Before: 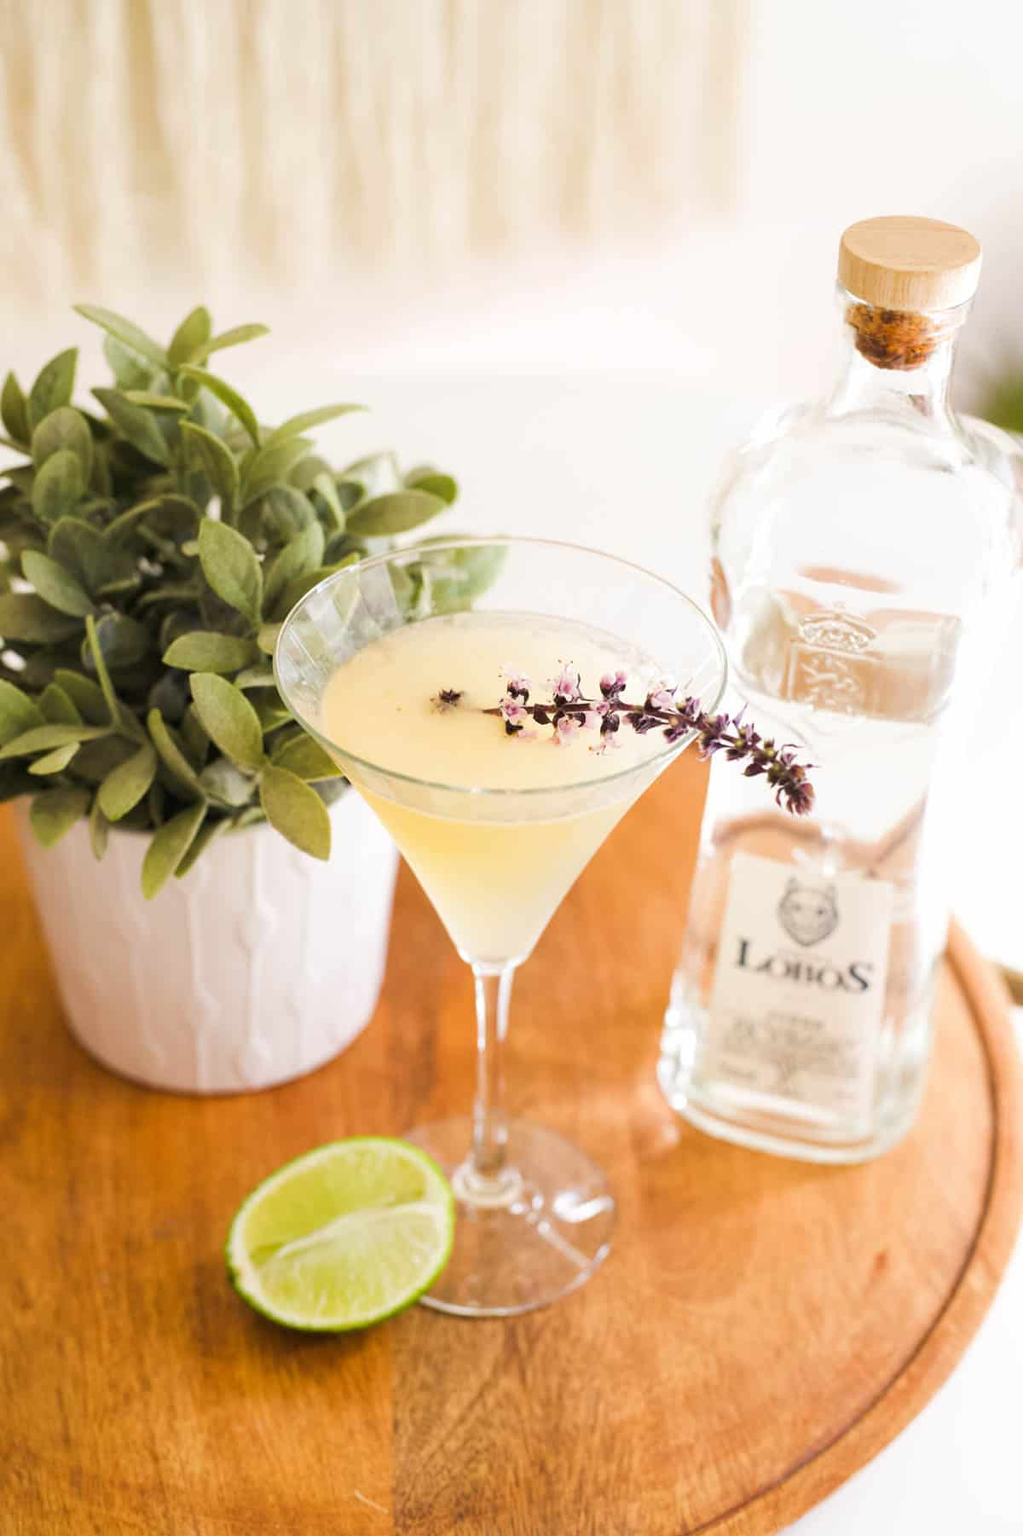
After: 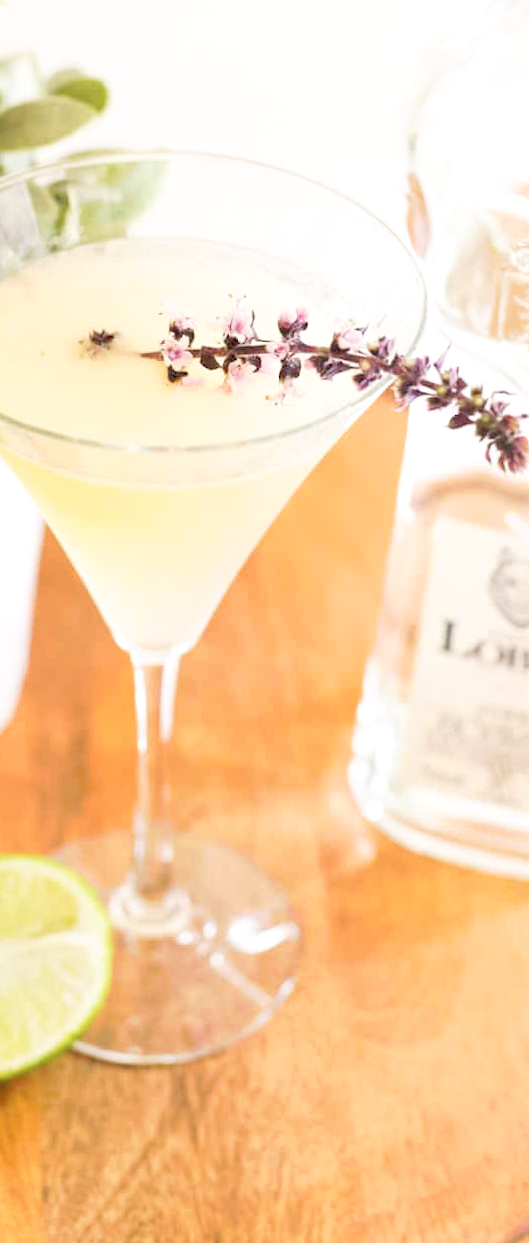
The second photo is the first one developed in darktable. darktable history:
rotate and perspective: rotation -0.45°, automatic cropping original format, crop left 0.008, crop right 0.992, crop top 0.012, crop bottom 0.988
exposure: exposure 0.128 EV, compensate highlight preservation false
tone curve: curves: ch0 [(0, 0) (0.003, 0.013) (0.011, 0.017) (0.025, 0.035) (0.044, 0.093) (0.069, 0.146) (0.1, 0.179) (0.136, 0.243) (0.177, 0.294) (0.224, 0.332) (0.277, 0.412) (0.335, 0.454) (0.399, 0.531) (0.468, 0.611) (0.543, 0.669) (0.623, 0.738) (0.709, 0.823) (0.801, 0.881) (0.898, 0.951) (1, 1)], preserve colors none
crop: left 35.432%, top 26.233%, right 20.145%, bottom 3.432%
